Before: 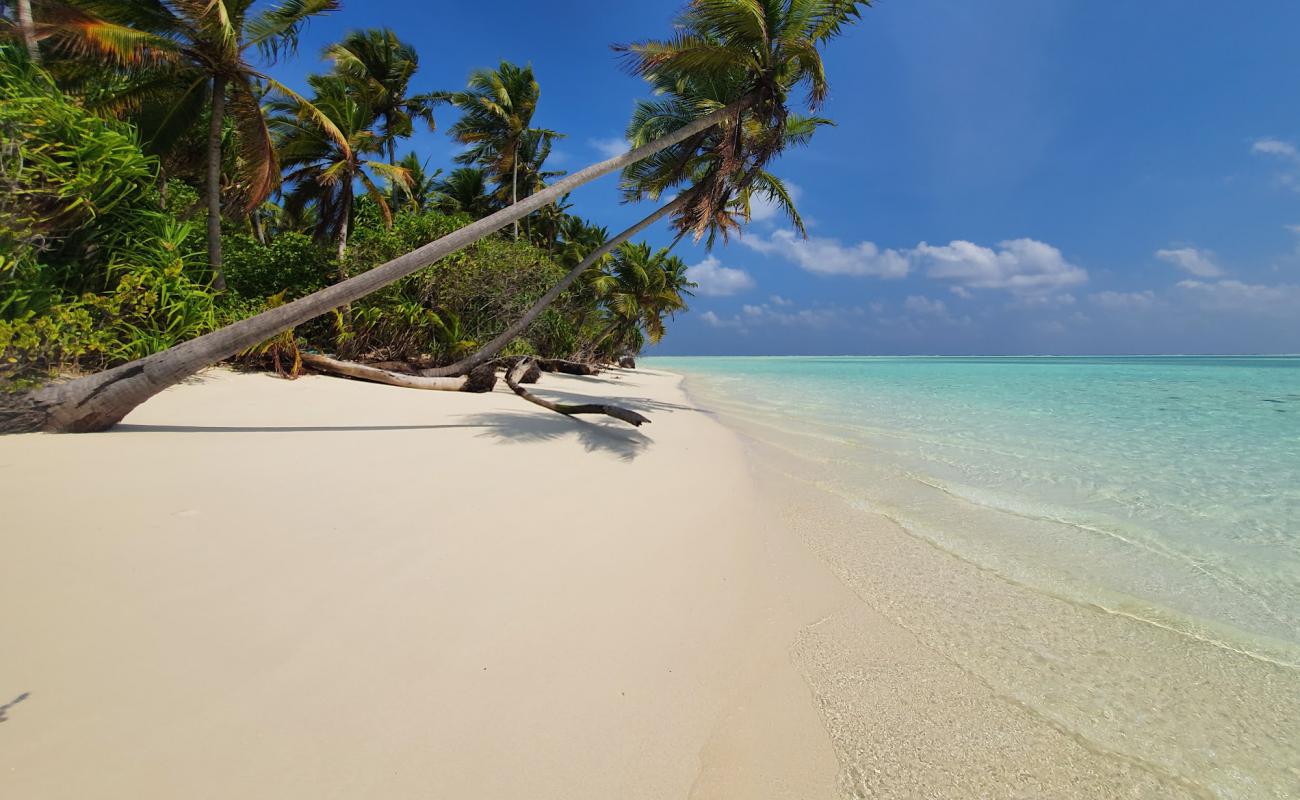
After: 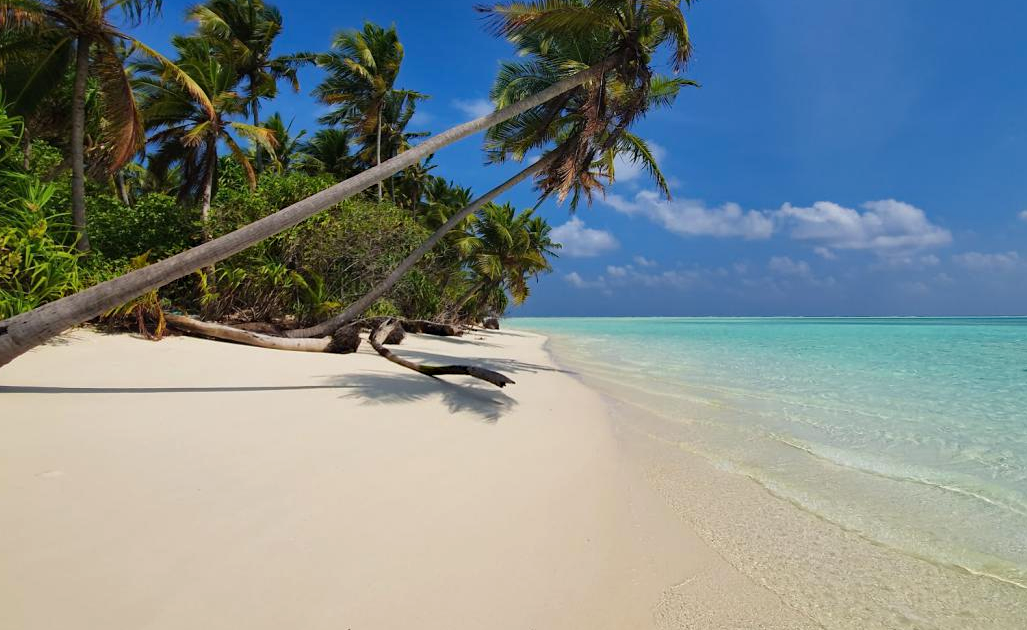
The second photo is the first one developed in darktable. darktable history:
crop and rotate: left 10.532%, top 5.017%, right 10.449%, bottom 16.154%
haze removal: adaptive false
